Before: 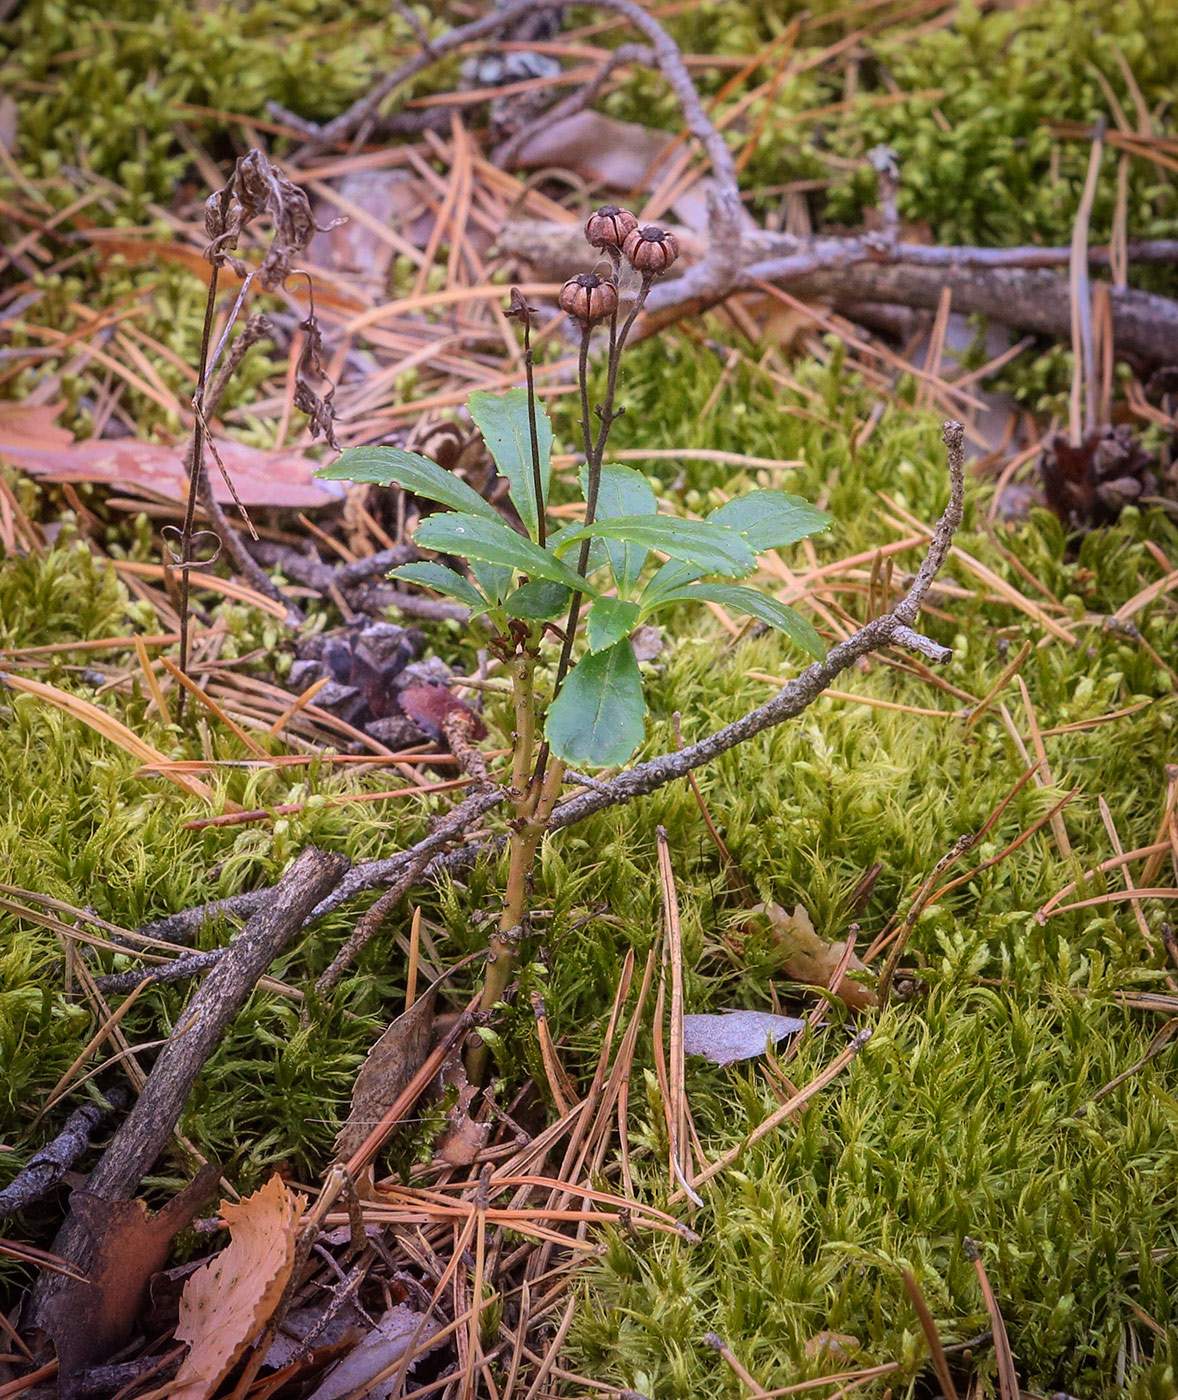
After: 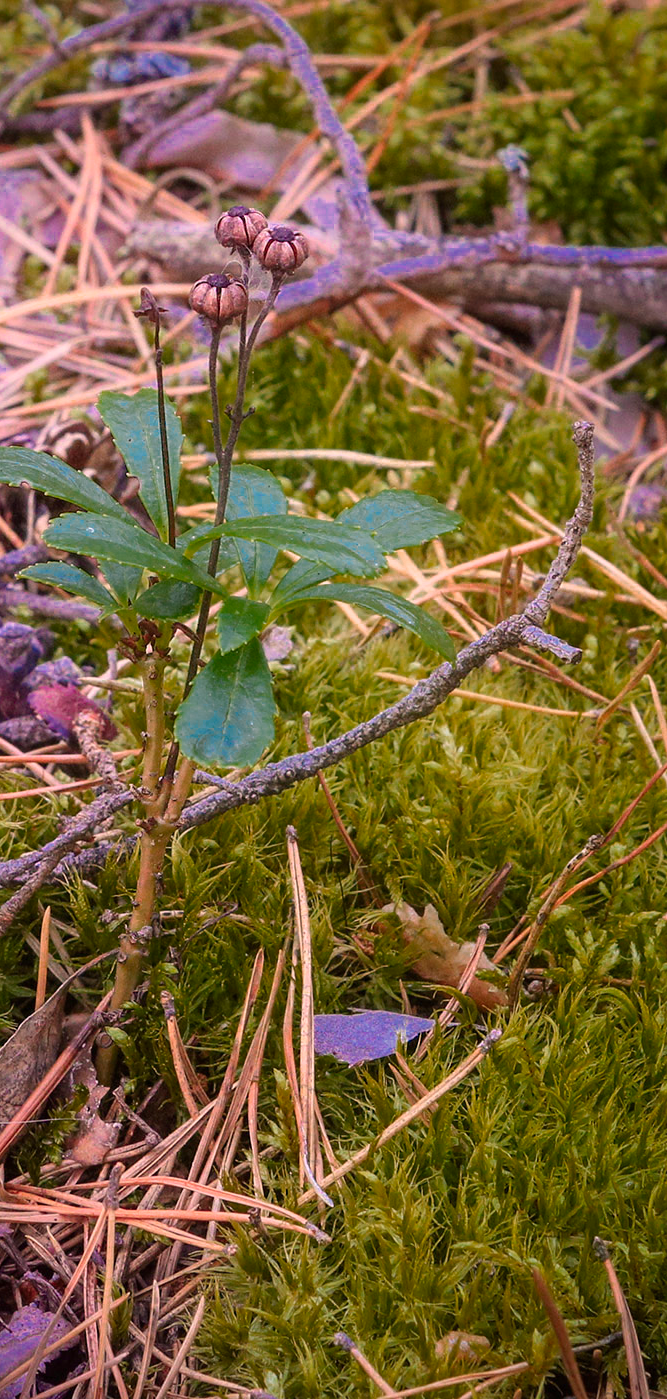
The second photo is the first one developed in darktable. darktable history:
color zones: curves: ch0 [(0, 0.553) (0.123, 0.58) (0.23, 0.419) (0.468, 0.155) (0.605, 0.132) (0.723, 0.063) (0.833, 0.172) (0.921, 0.468)]; ch1 [(0.025, 0.645) (0.229, 0.584) (0.326, 0.551) (0.537, 0.446) (0.599, 0.911) (0.708, 1) (0.805, 0.944)]; ch2 [(0.086, 0.468) (0.254, 0.464) (0.638, 0.564) (0.702, 0.592) (0.768, 0.564)]
crop: left 31.485%, top 0.001%, right 11.84%
